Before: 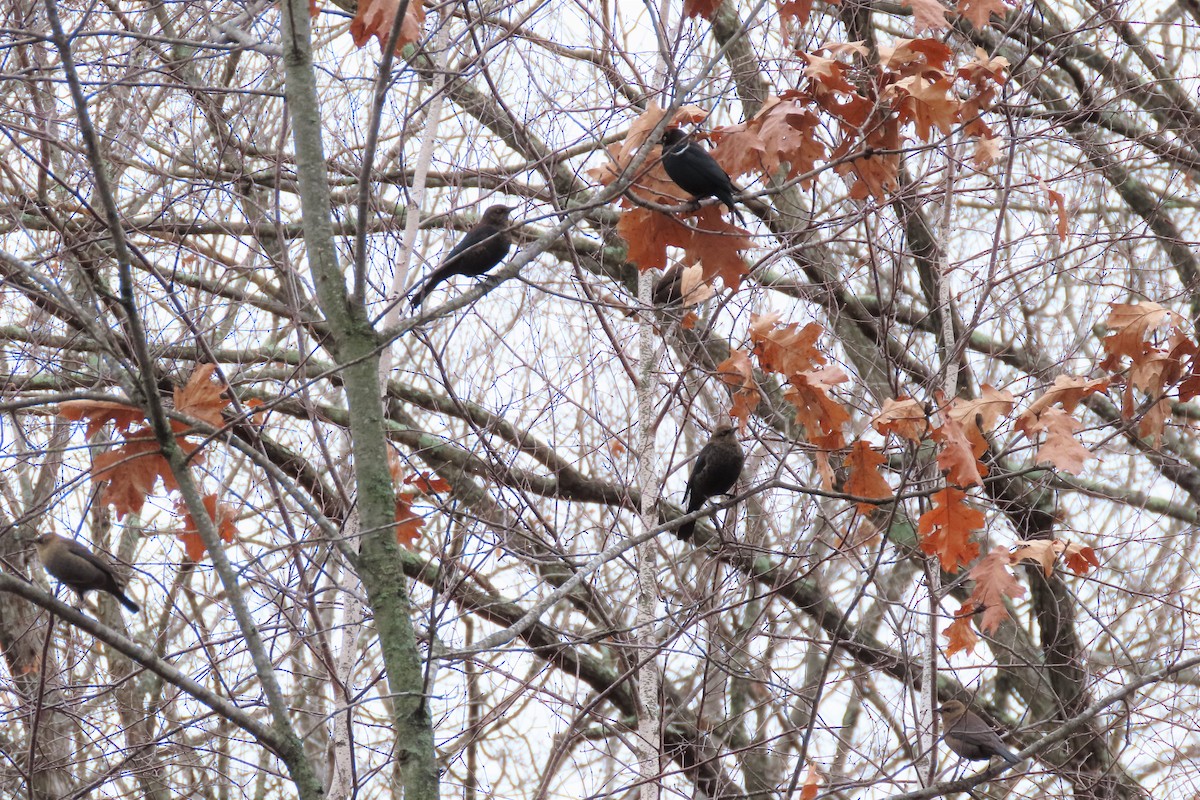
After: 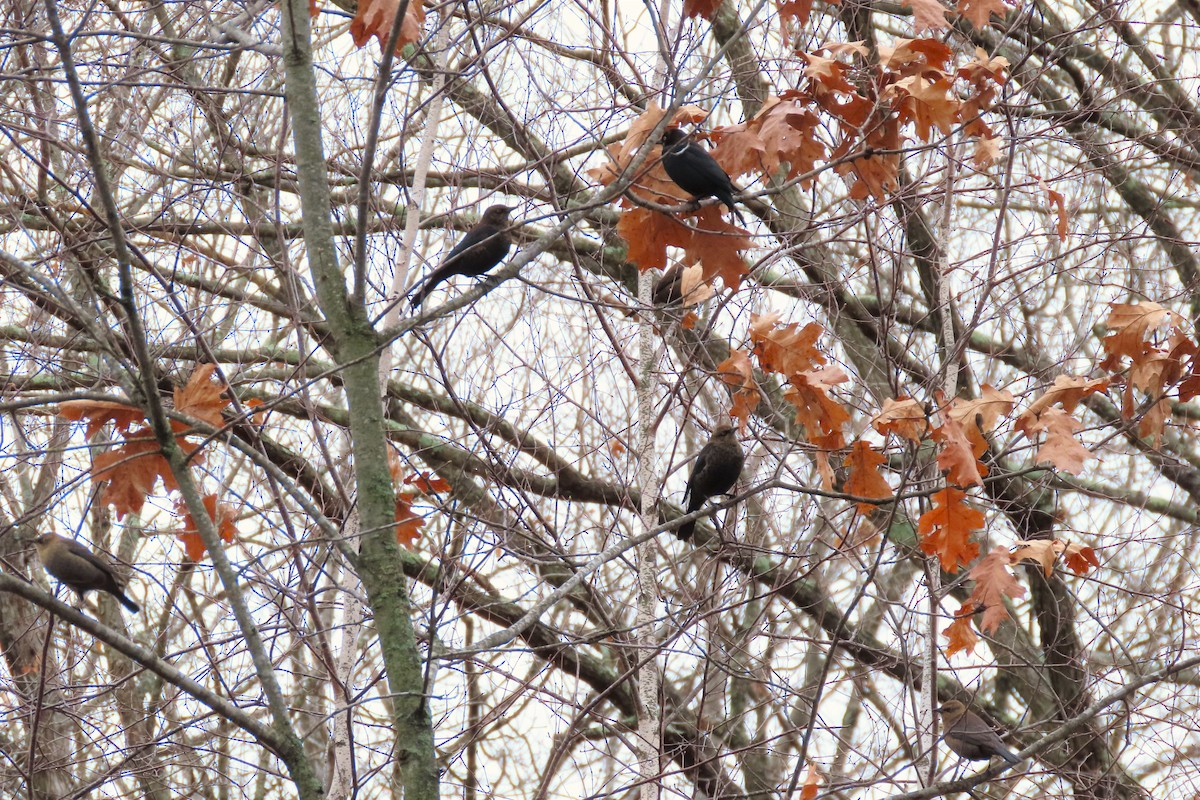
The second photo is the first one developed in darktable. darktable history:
shadows and highlights: soften with gaussian
color calibration: output colorfulness [0, 0.315, 0, 0], x 0.341, y 0.355, temperature 5166 K
